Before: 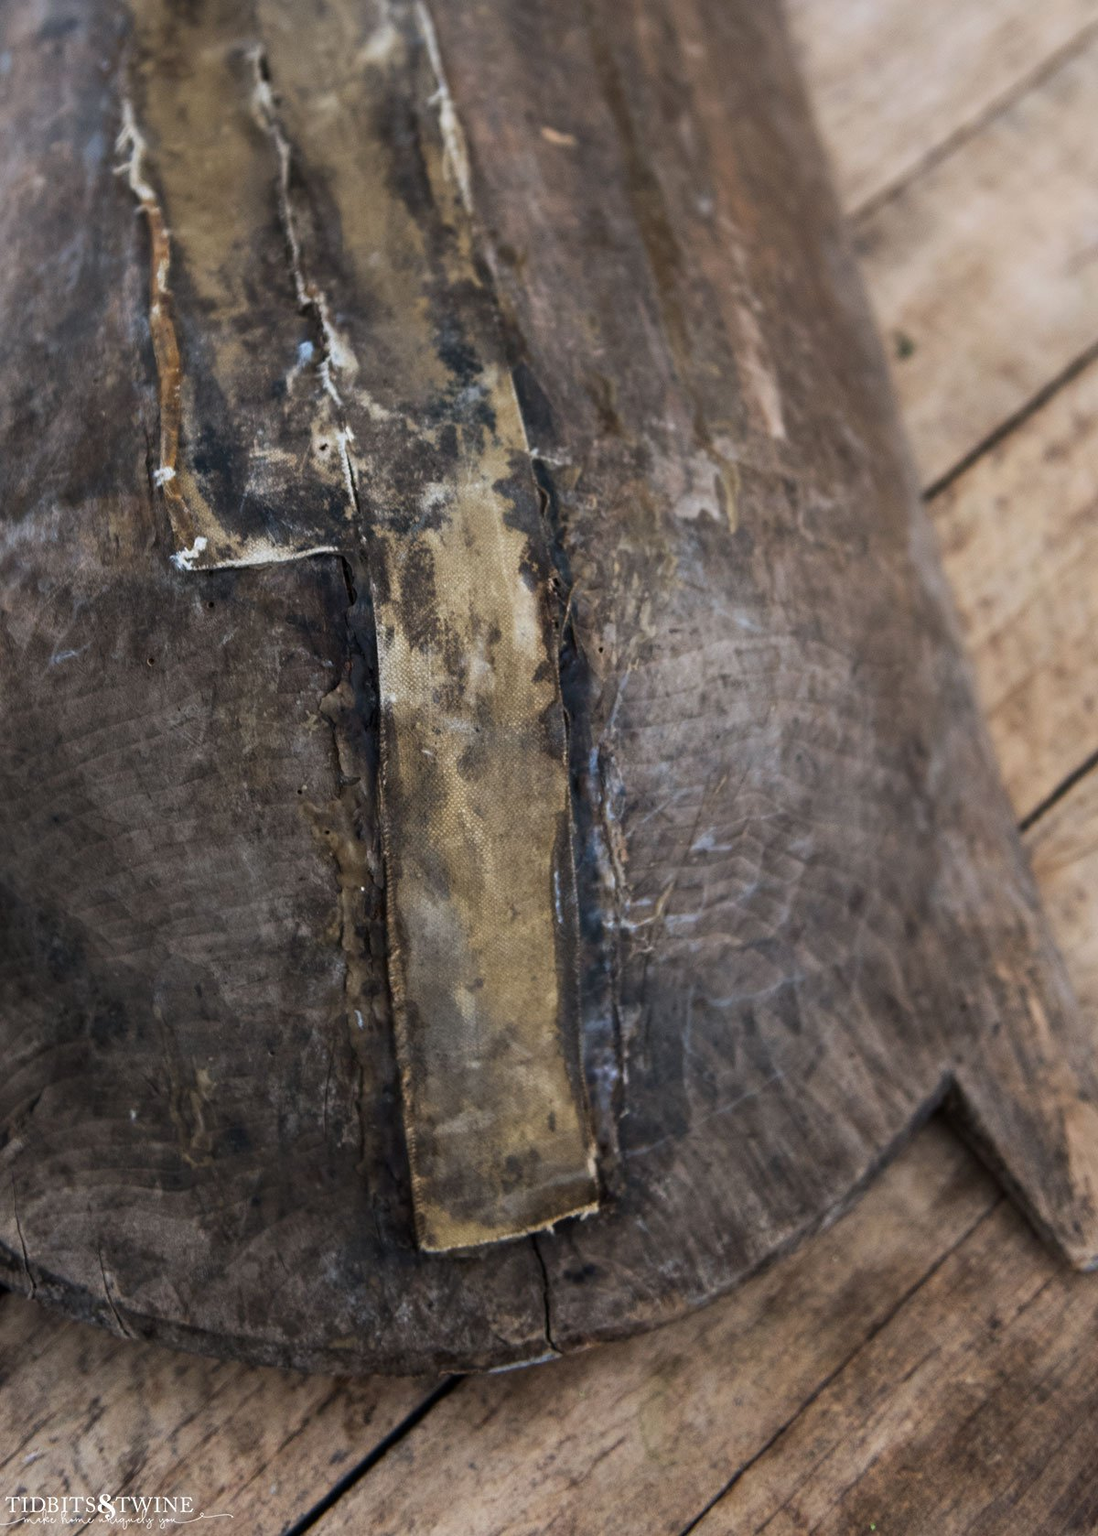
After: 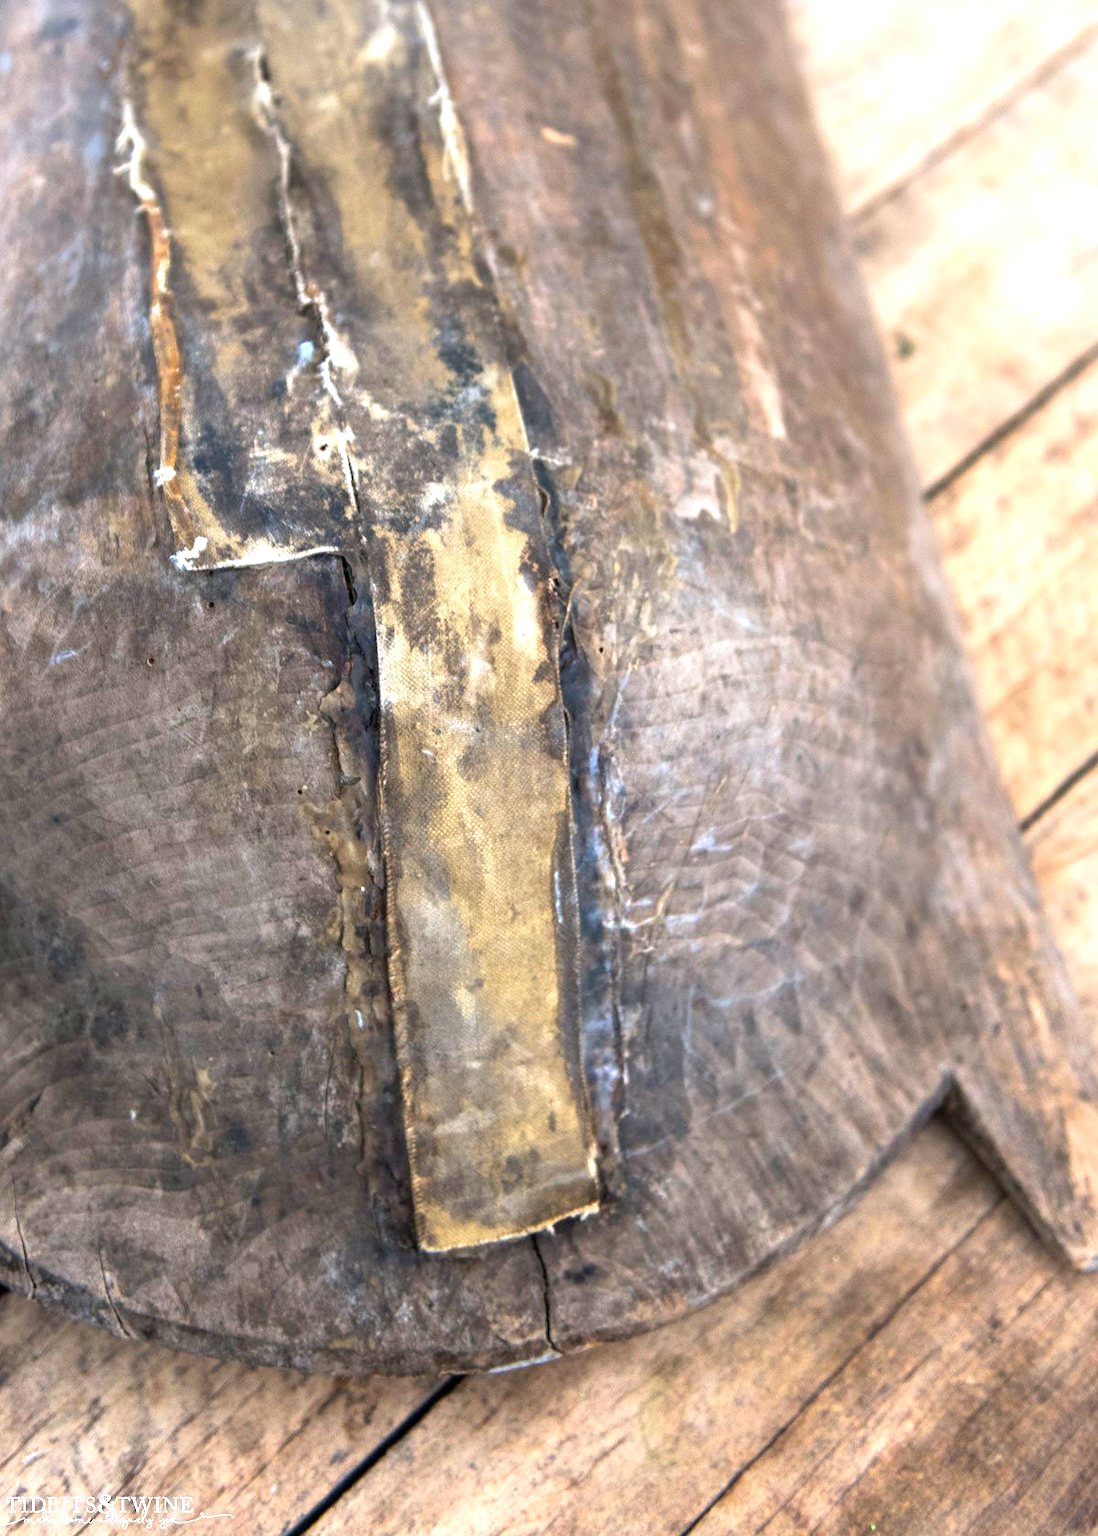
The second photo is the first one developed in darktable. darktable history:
contrast brightness saturation: brightness 0.089, saturation 0.193
exposure: black level correction 0.001, exposure 1.399 EV, compensate exposure bias true, compensate highlight preservation false
